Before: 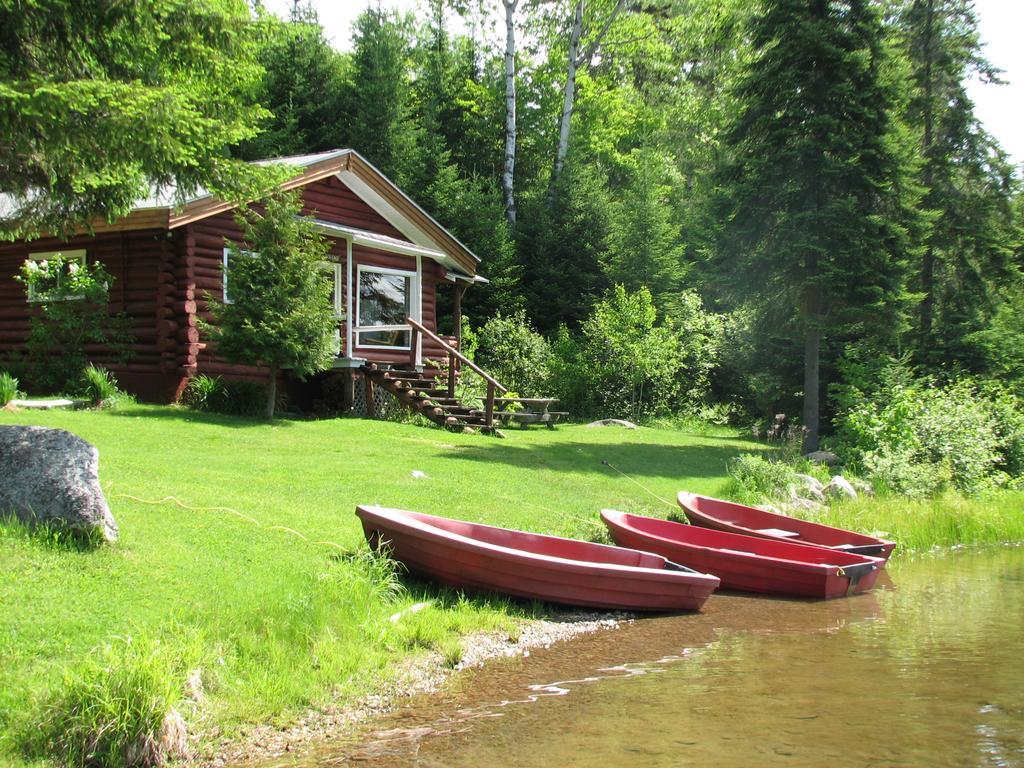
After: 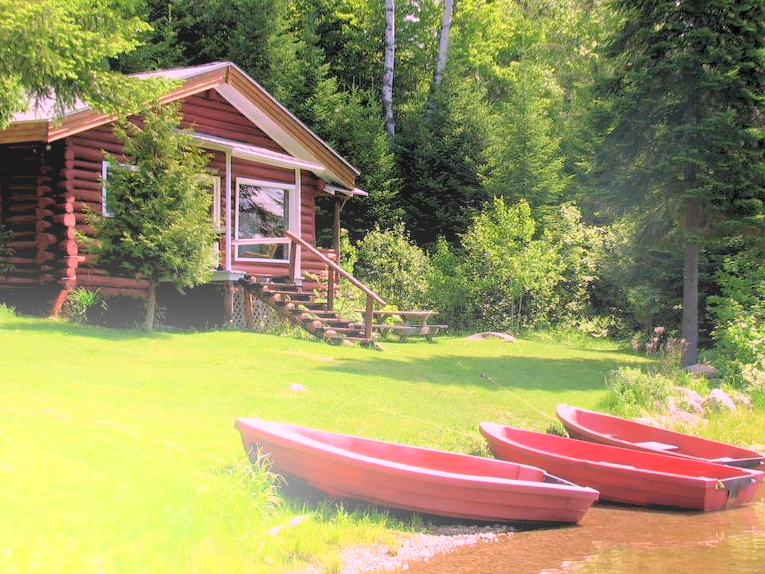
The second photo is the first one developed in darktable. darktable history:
white balance: red 1.188, blue 1.11
velvia: on, module defaults
crop and rotate: left 11.831%, top 11.346%, right 13.429%, bottom 13.899%
bloom: on, module defaults
rgb levels: preserve colors sum RGB, levels [[0.038, 0.433, 0.934], [0, 0.5, 1], [0, 0.5, 1]]
